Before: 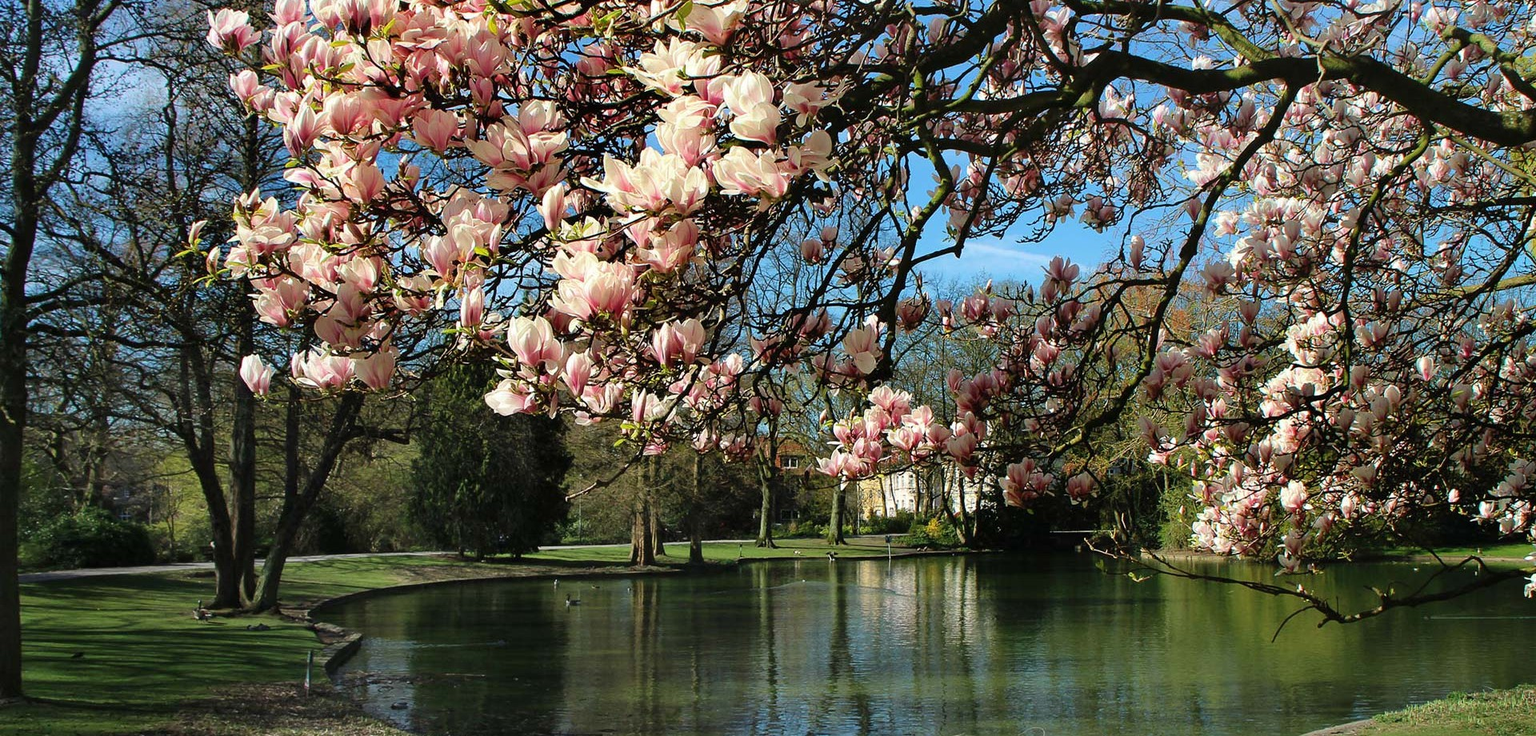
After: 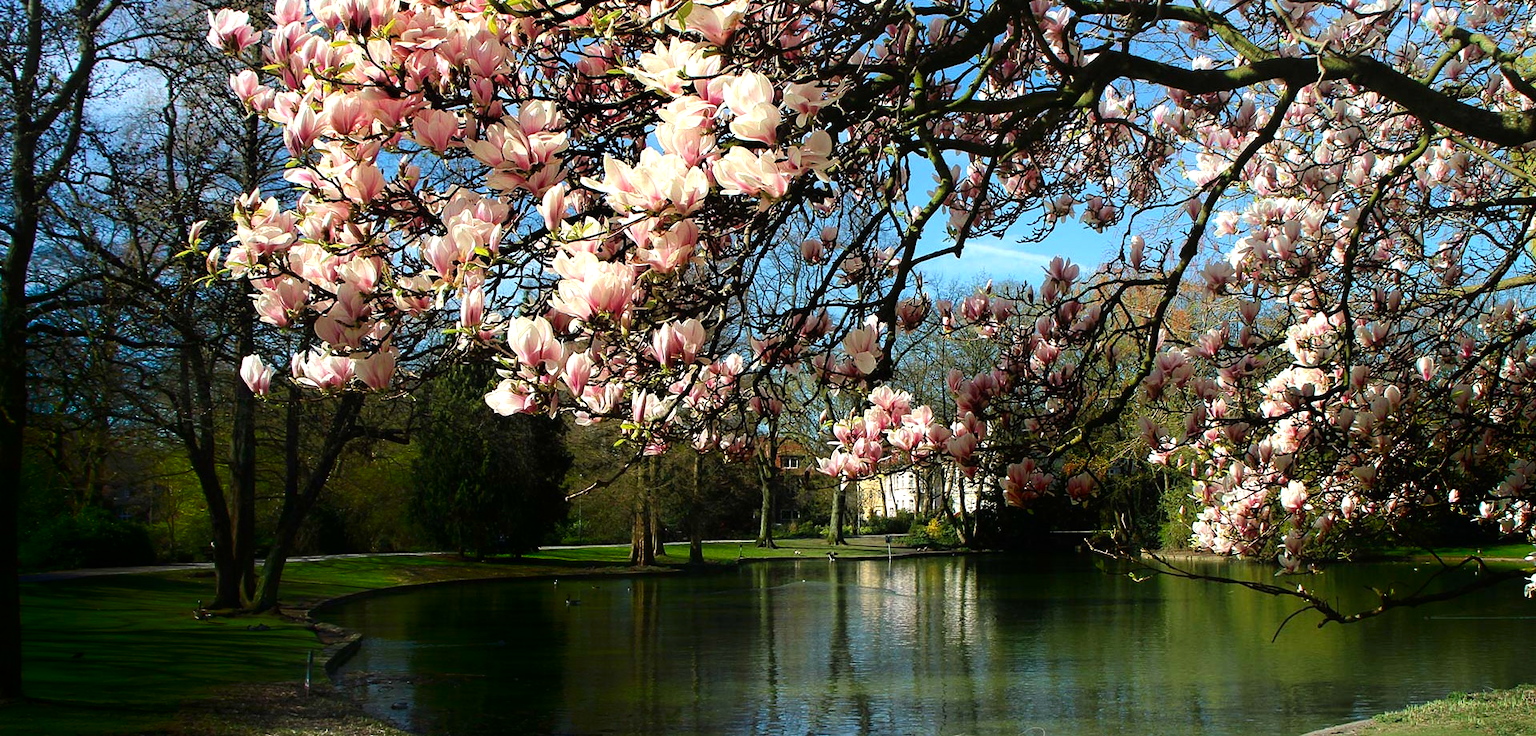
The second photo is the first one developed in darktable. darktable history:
shadows and highlights: shadows -86.99, highlights -36.8, soften with gaussian
tone equalizer: -8 EV -0.443 EV, -7 EV -0.426 EV, -6 EV -0.363 EV, -5 EV -0.238 EV, -3 EV 0.235 EV, -2 EV 0.341 EV, -1 EV 0.365 EV, +0 EV 0.426 EV
